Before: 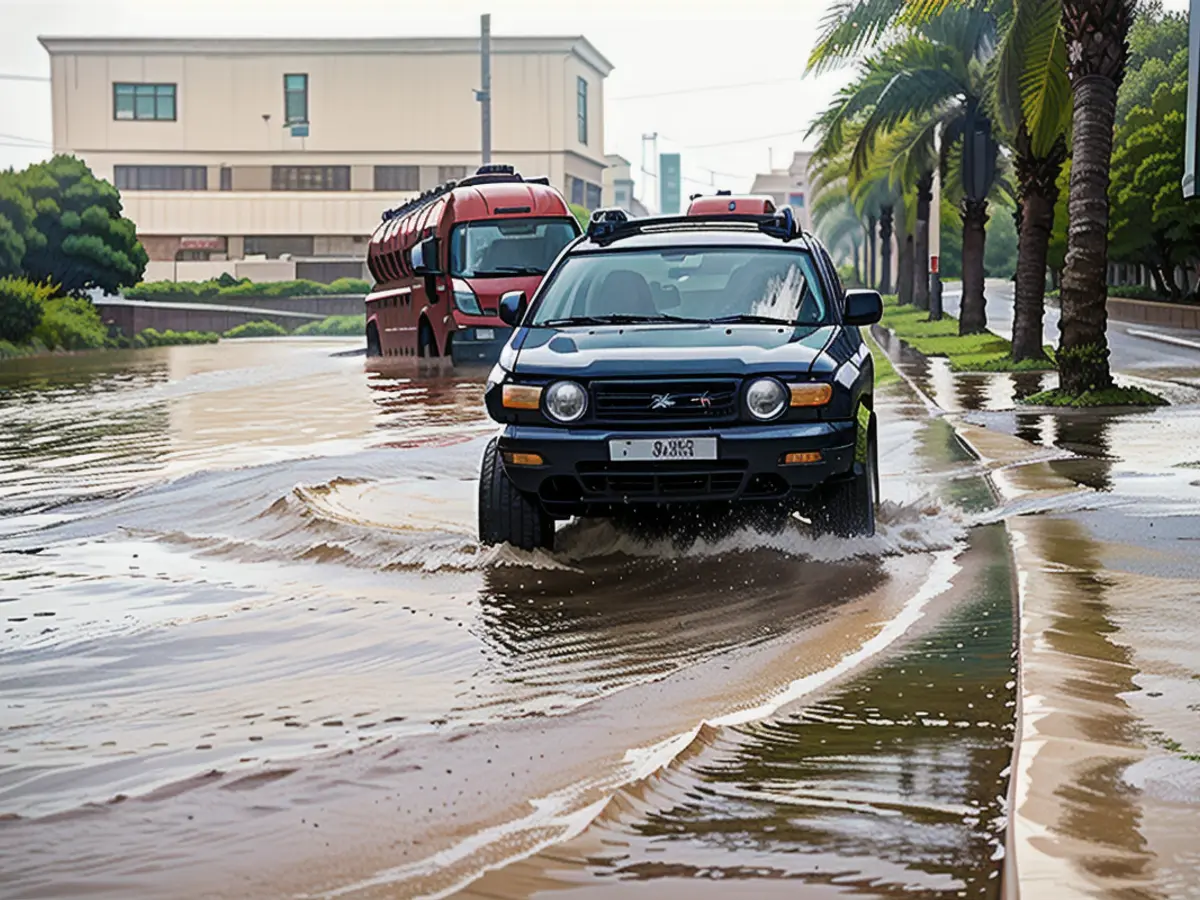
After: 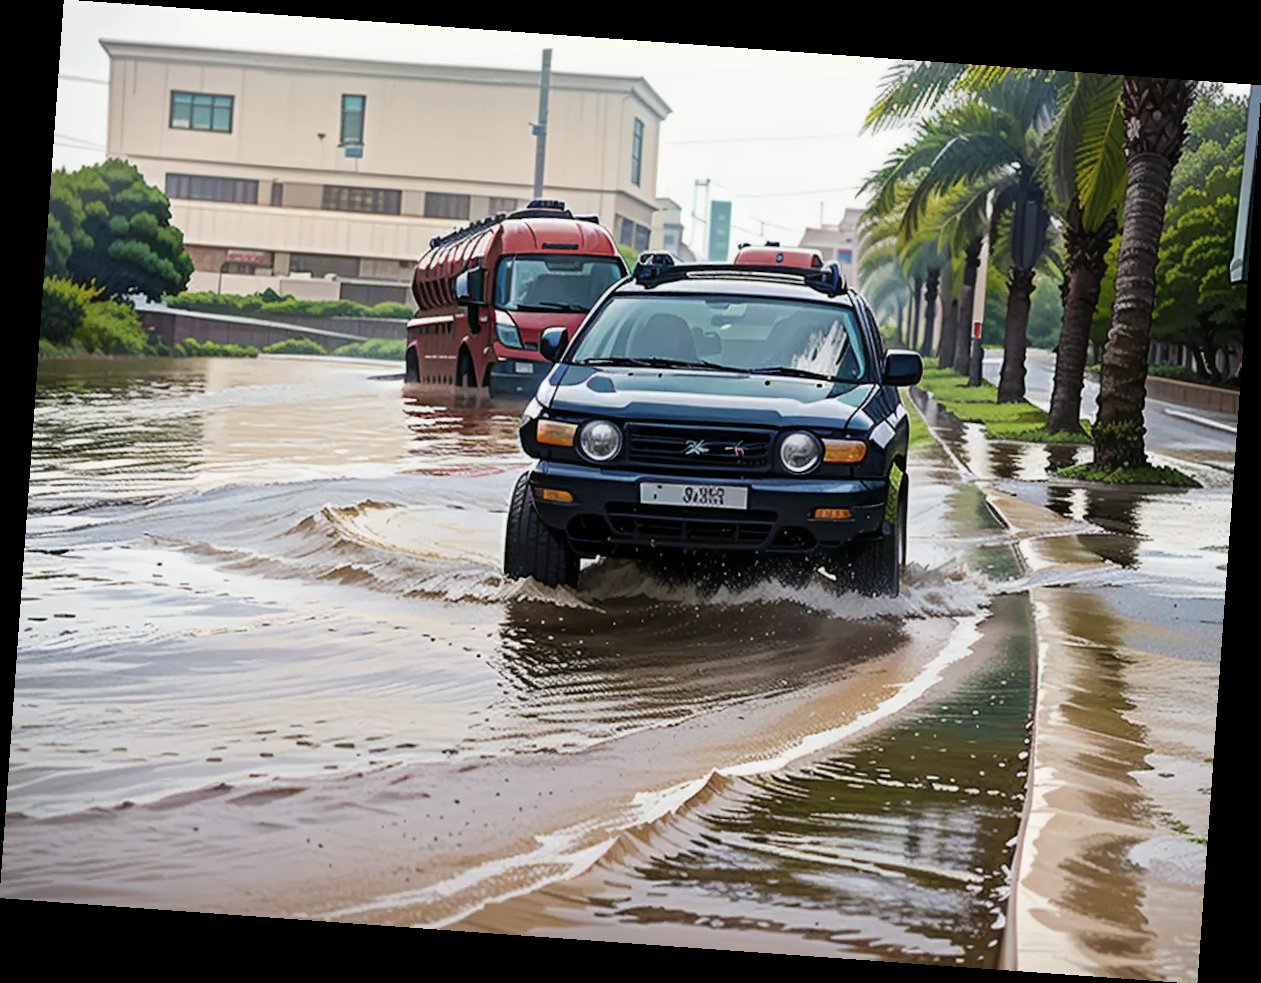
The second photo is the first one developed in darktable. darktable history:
rotate and perspective: rotation 4.1°, automatic cropping off
bloom: size 3%, threshold 100%, strength 0%
